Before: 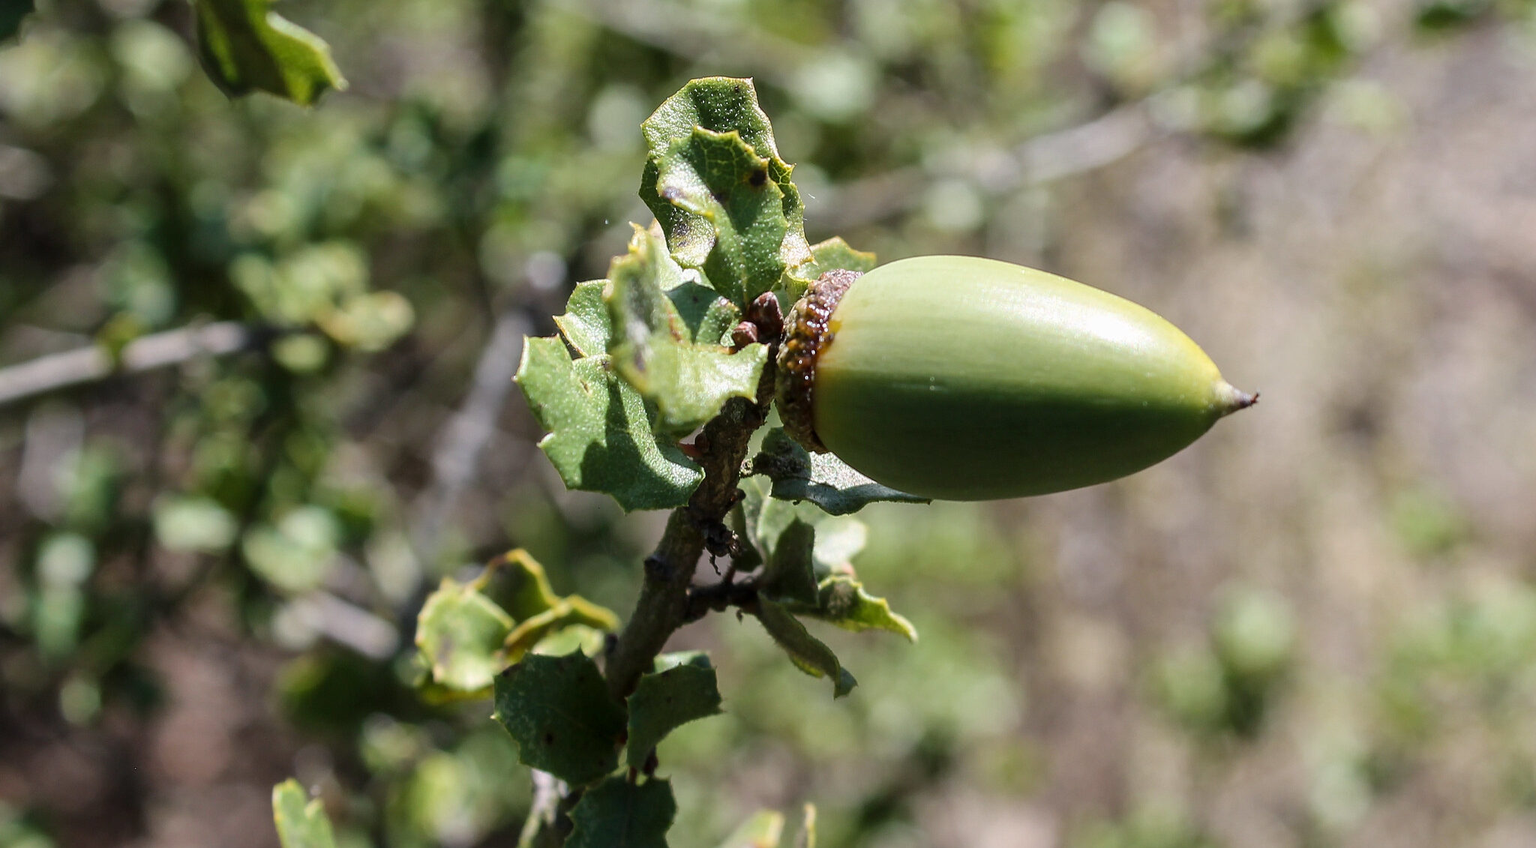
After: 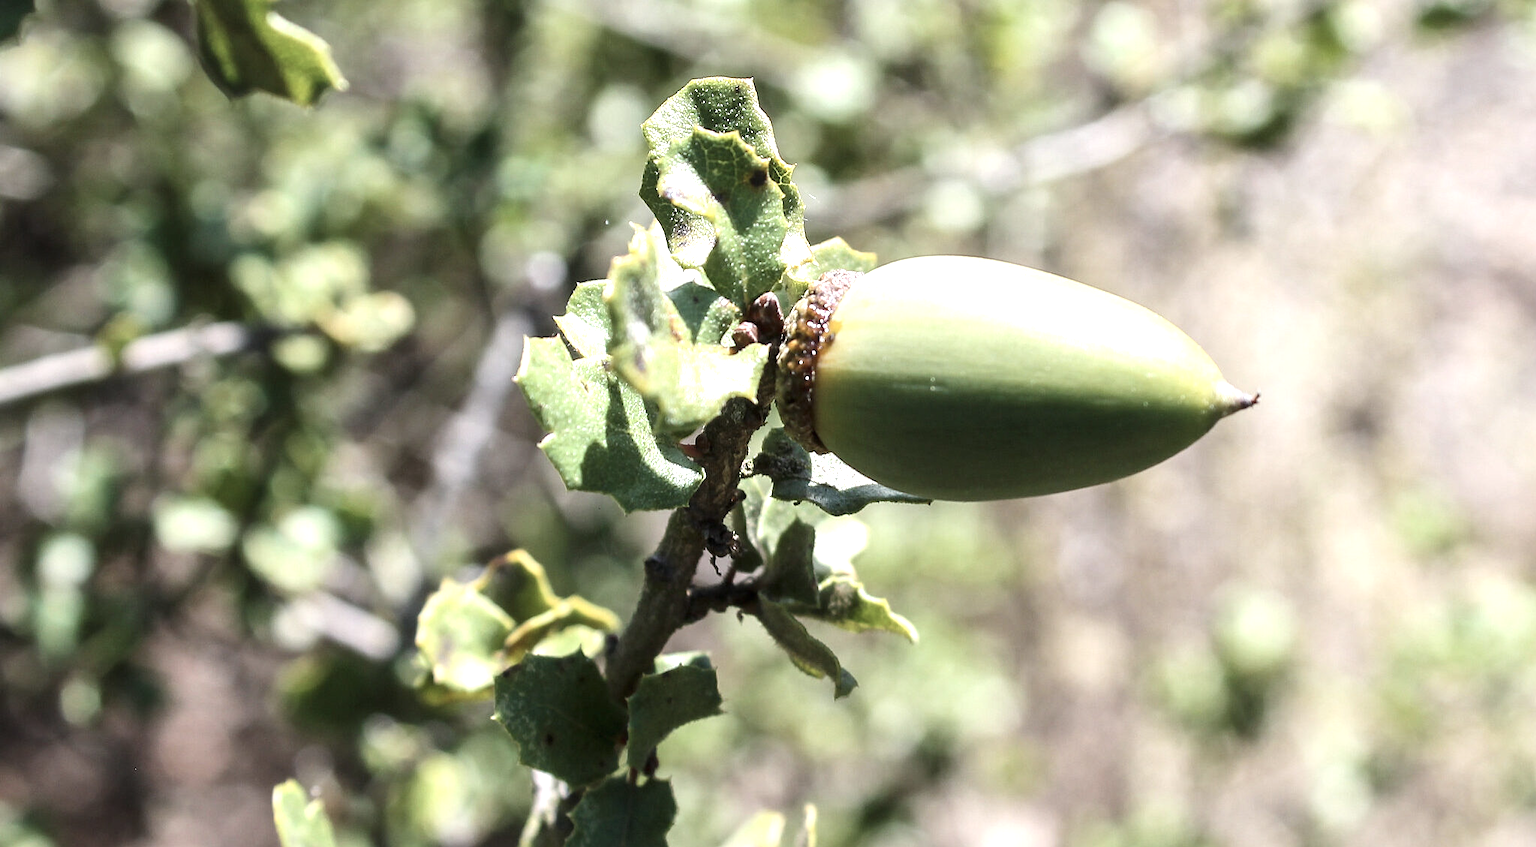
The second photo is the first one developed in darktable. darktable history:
contrast brightness saturation: contrast 0.1, saturation -0.3
exposure: black level correction 0, exposure 1 EV, compensate exposure bias true, compensate highlight preservation false
white balance: red 1, blue 1
